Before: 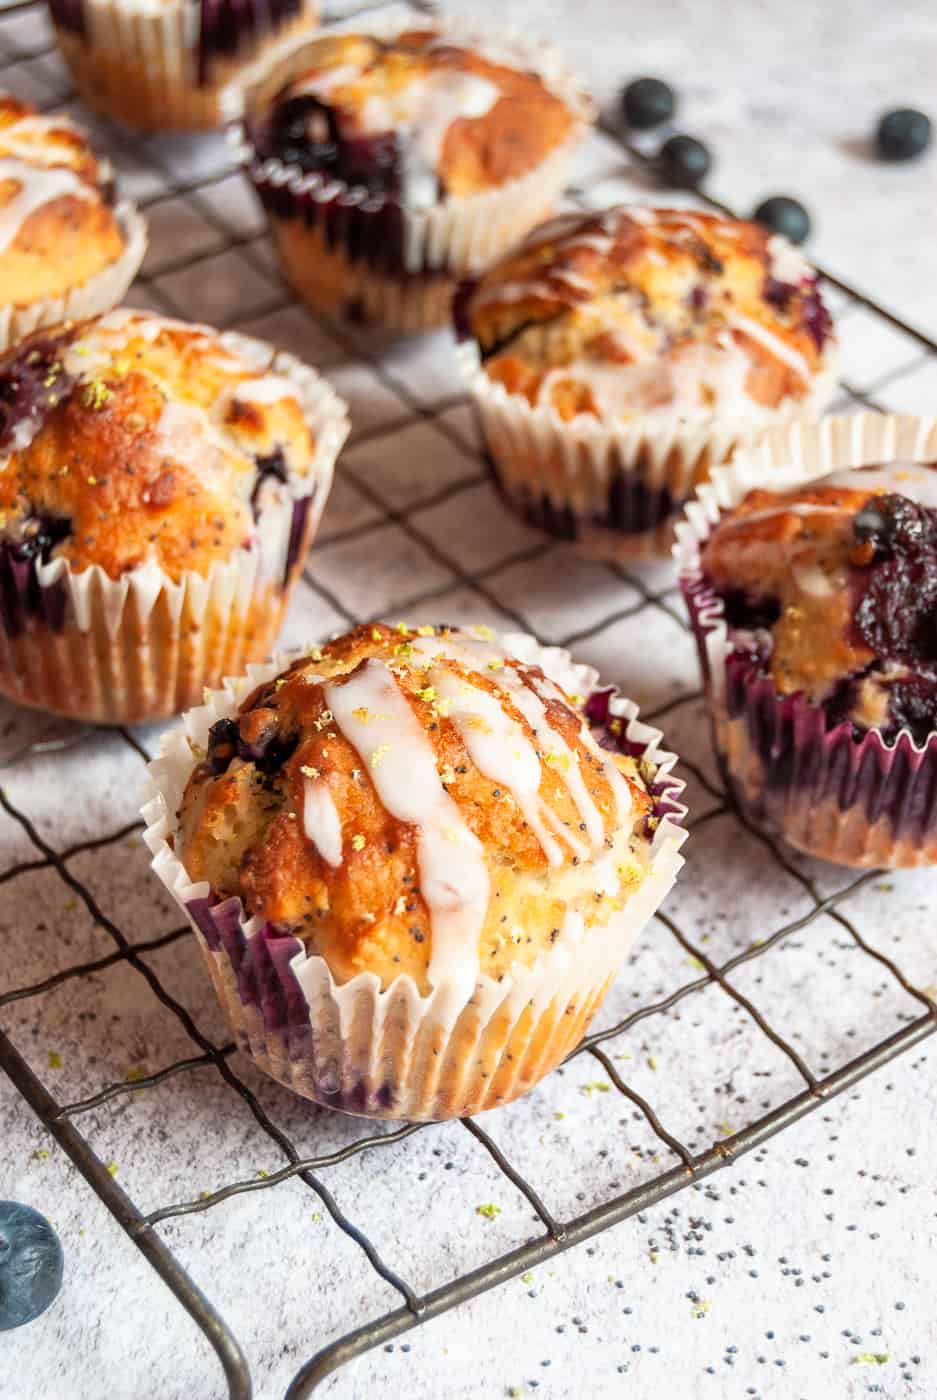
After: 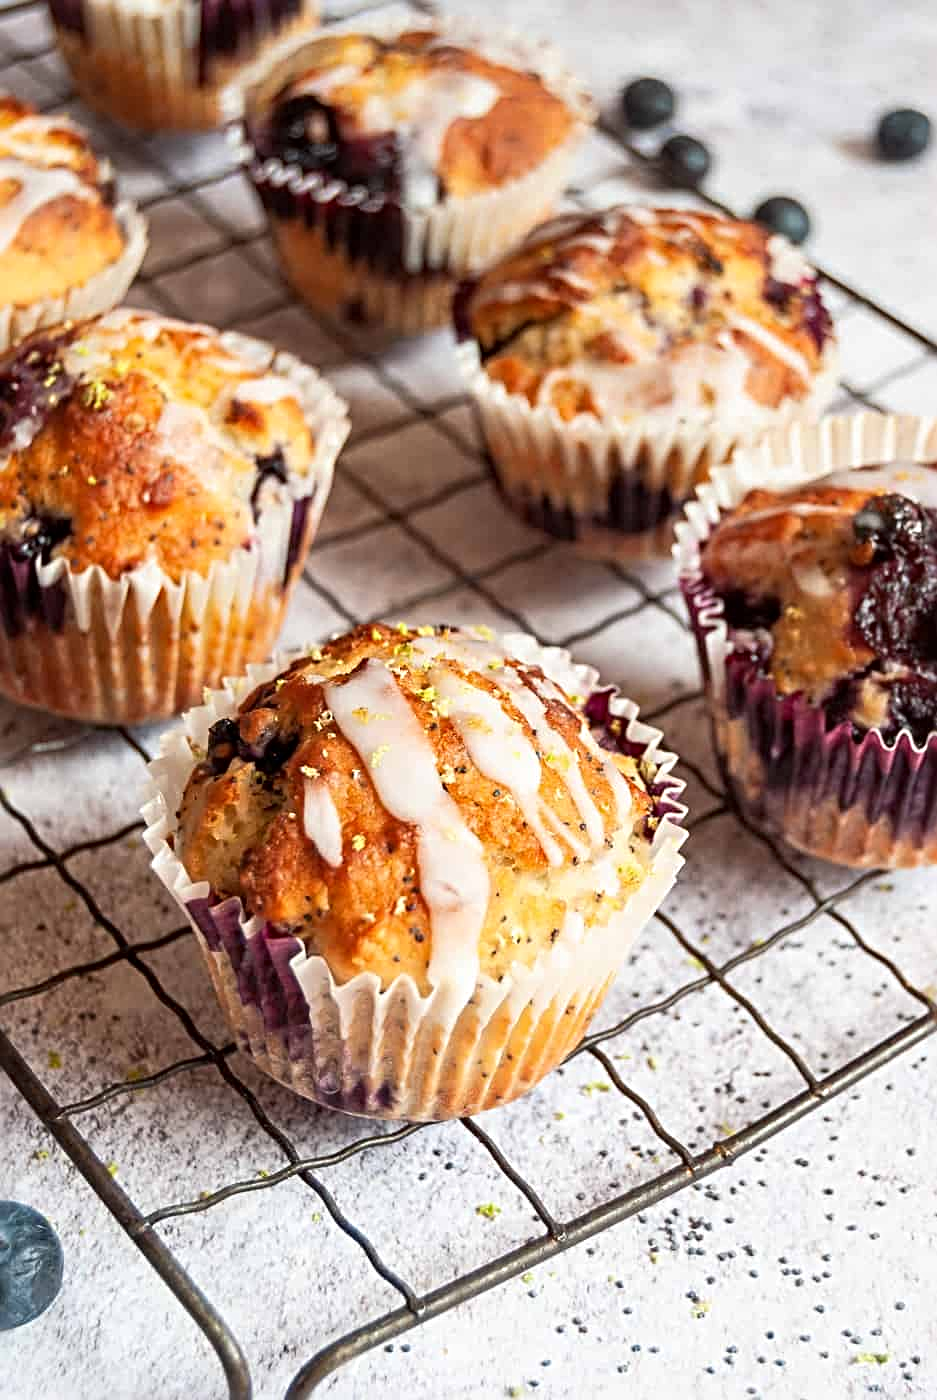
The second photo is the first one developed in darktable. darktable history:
tone curve: curves: ch0 [(0, 0) (0.003, 0.003) (0.011, 0.011) (0.025, 0.025) (0.044, 0.044) (0.069, 0.068) (0.1, 0.099) (0.136, 0.134) (0.177, 0.175) (0.224, 0.222) (0.277, 0.274) (0.335, 0.331) (0.399, 0.395) (0.468, 0.463) (0.543, 0.554) (0.623, 0.632) (0.709, 0.716) (0.801, 0.805) (0.898, 0.9) (1, 1)], color space Lab, independent channels, preserve colors none
sharpen: radius 3.977
